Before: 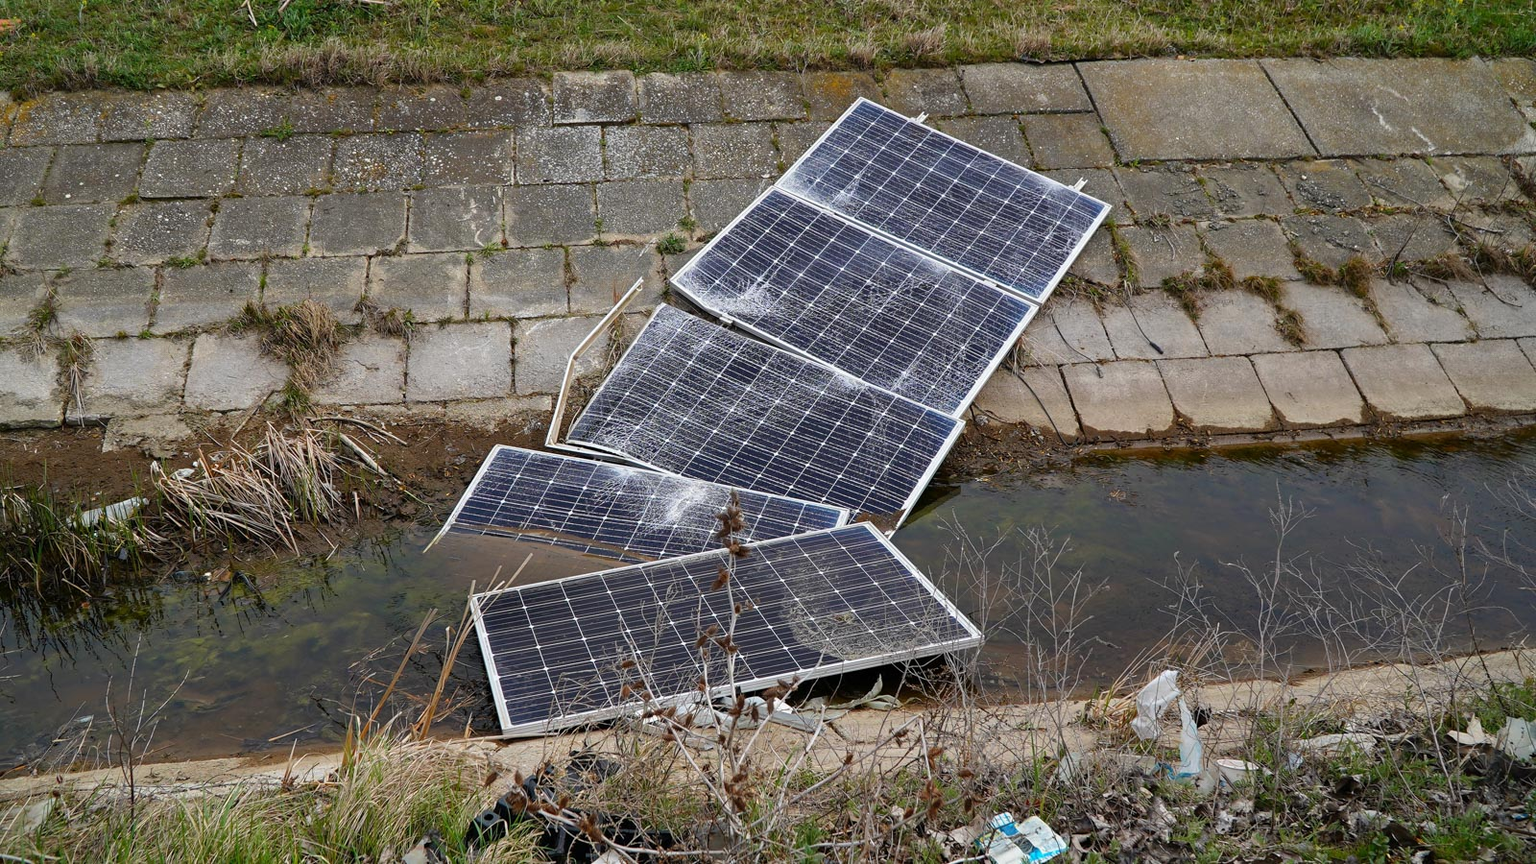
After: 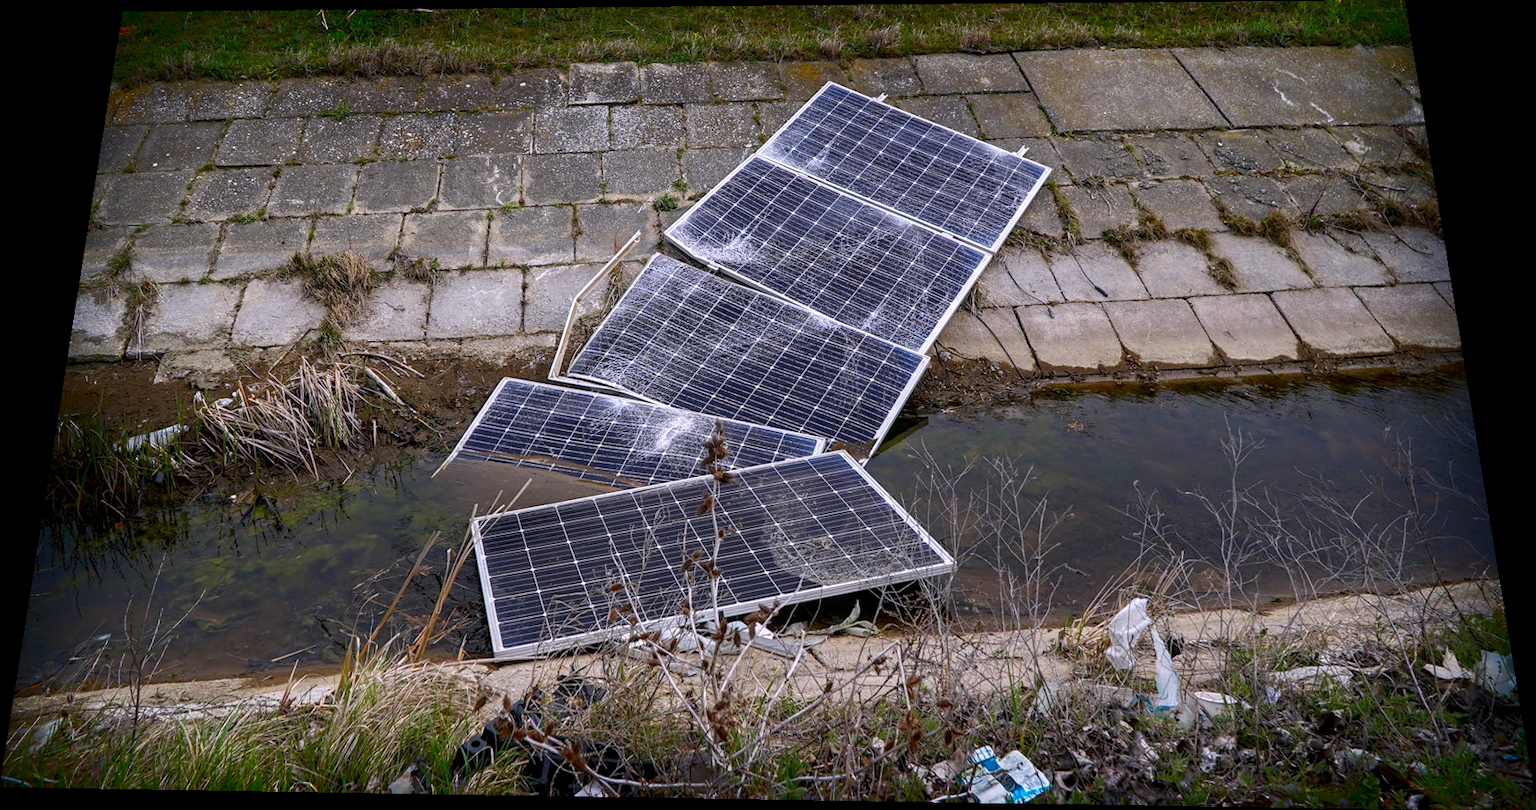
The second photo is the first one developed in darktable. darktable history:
shadows and highlights: shadows -70, highlights 35, soften with gaussian
local contrast: detail 130%
color correction: highlights a* 3.84, highlights b* 5.07
white balance: red 0.967, blue 1.119, emerald 0.756
rotate and perspective: rotation 0.128°, lens shift (vertical) -0.181, lens shift (horizontal) -0.044, shear 0.001, automatic cropping off
